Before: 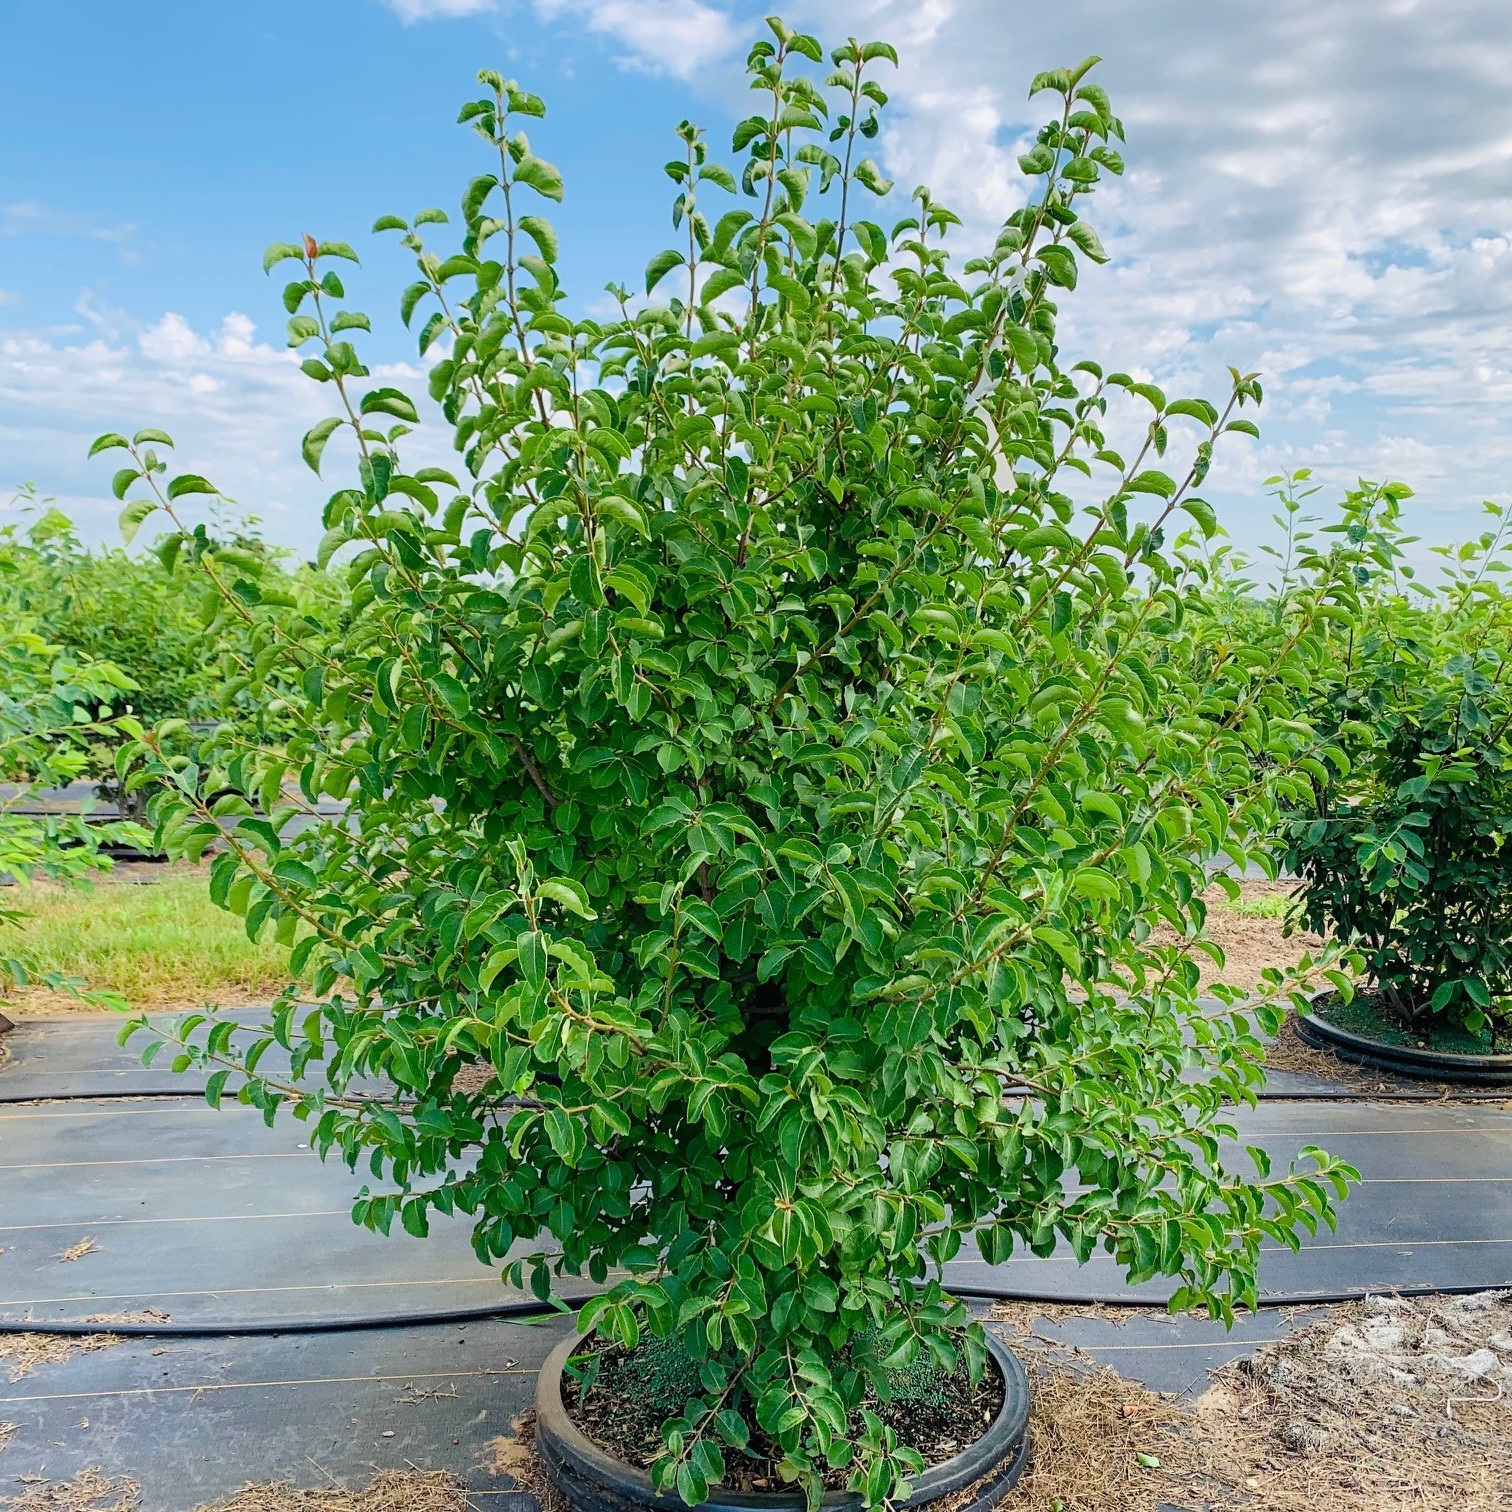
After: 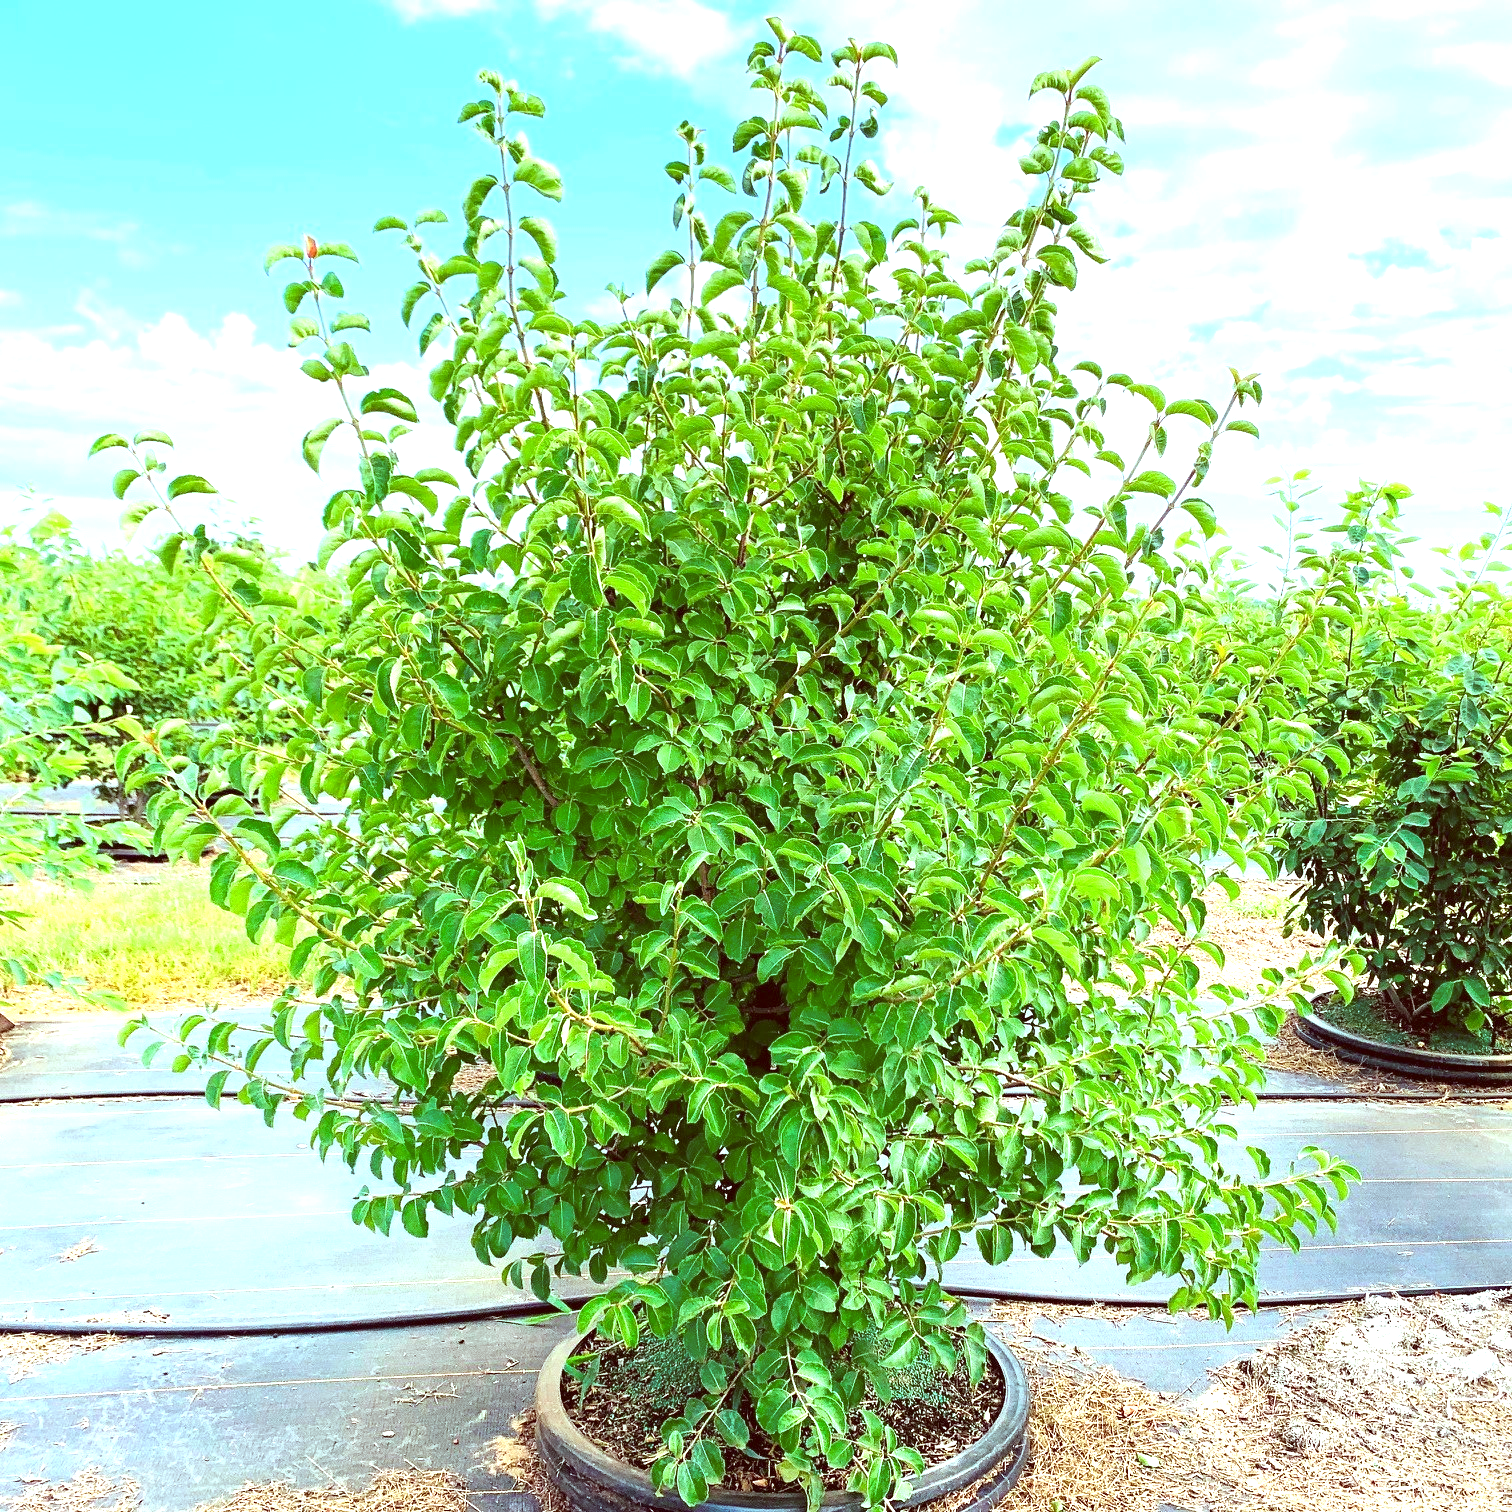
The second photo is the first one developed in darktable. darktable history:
color correction: highlights a* -7.23, highlights b* -0.161, shadows a* 20.08, shadows b* 11.73
white balance: red 0.986, blue 1.01
exposure: black level correction 0, exposure 1.4 EV, compensate highlight preservation false
